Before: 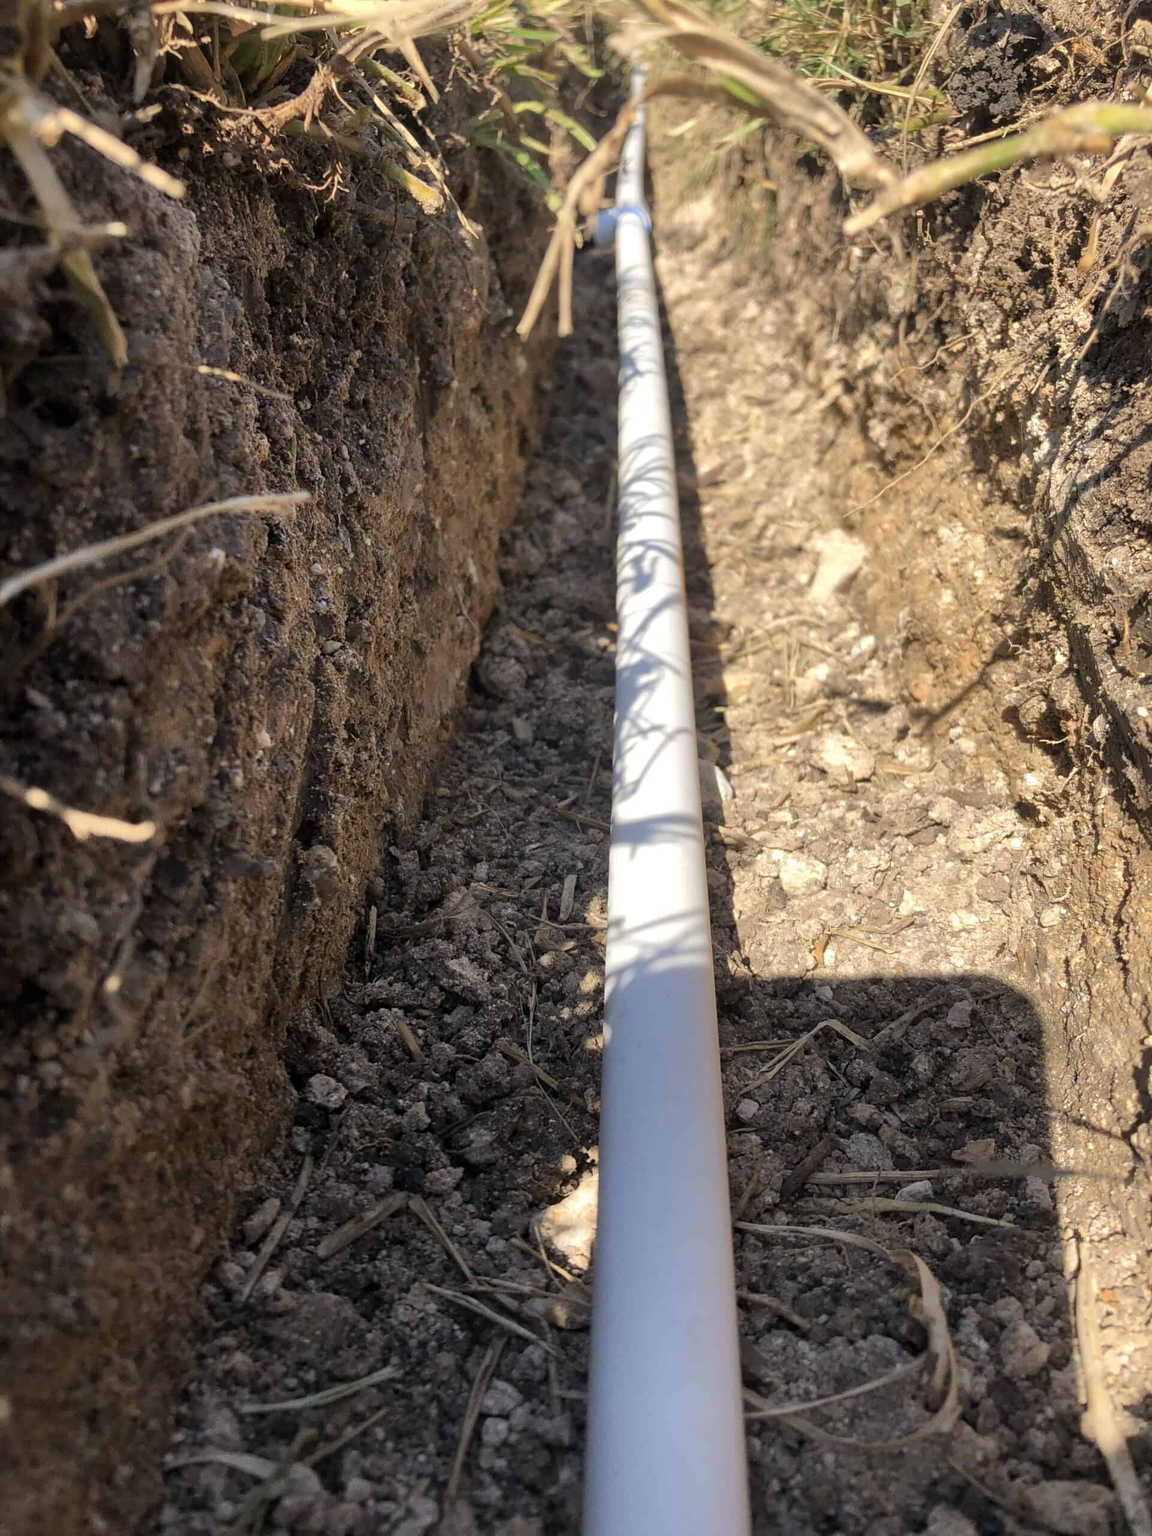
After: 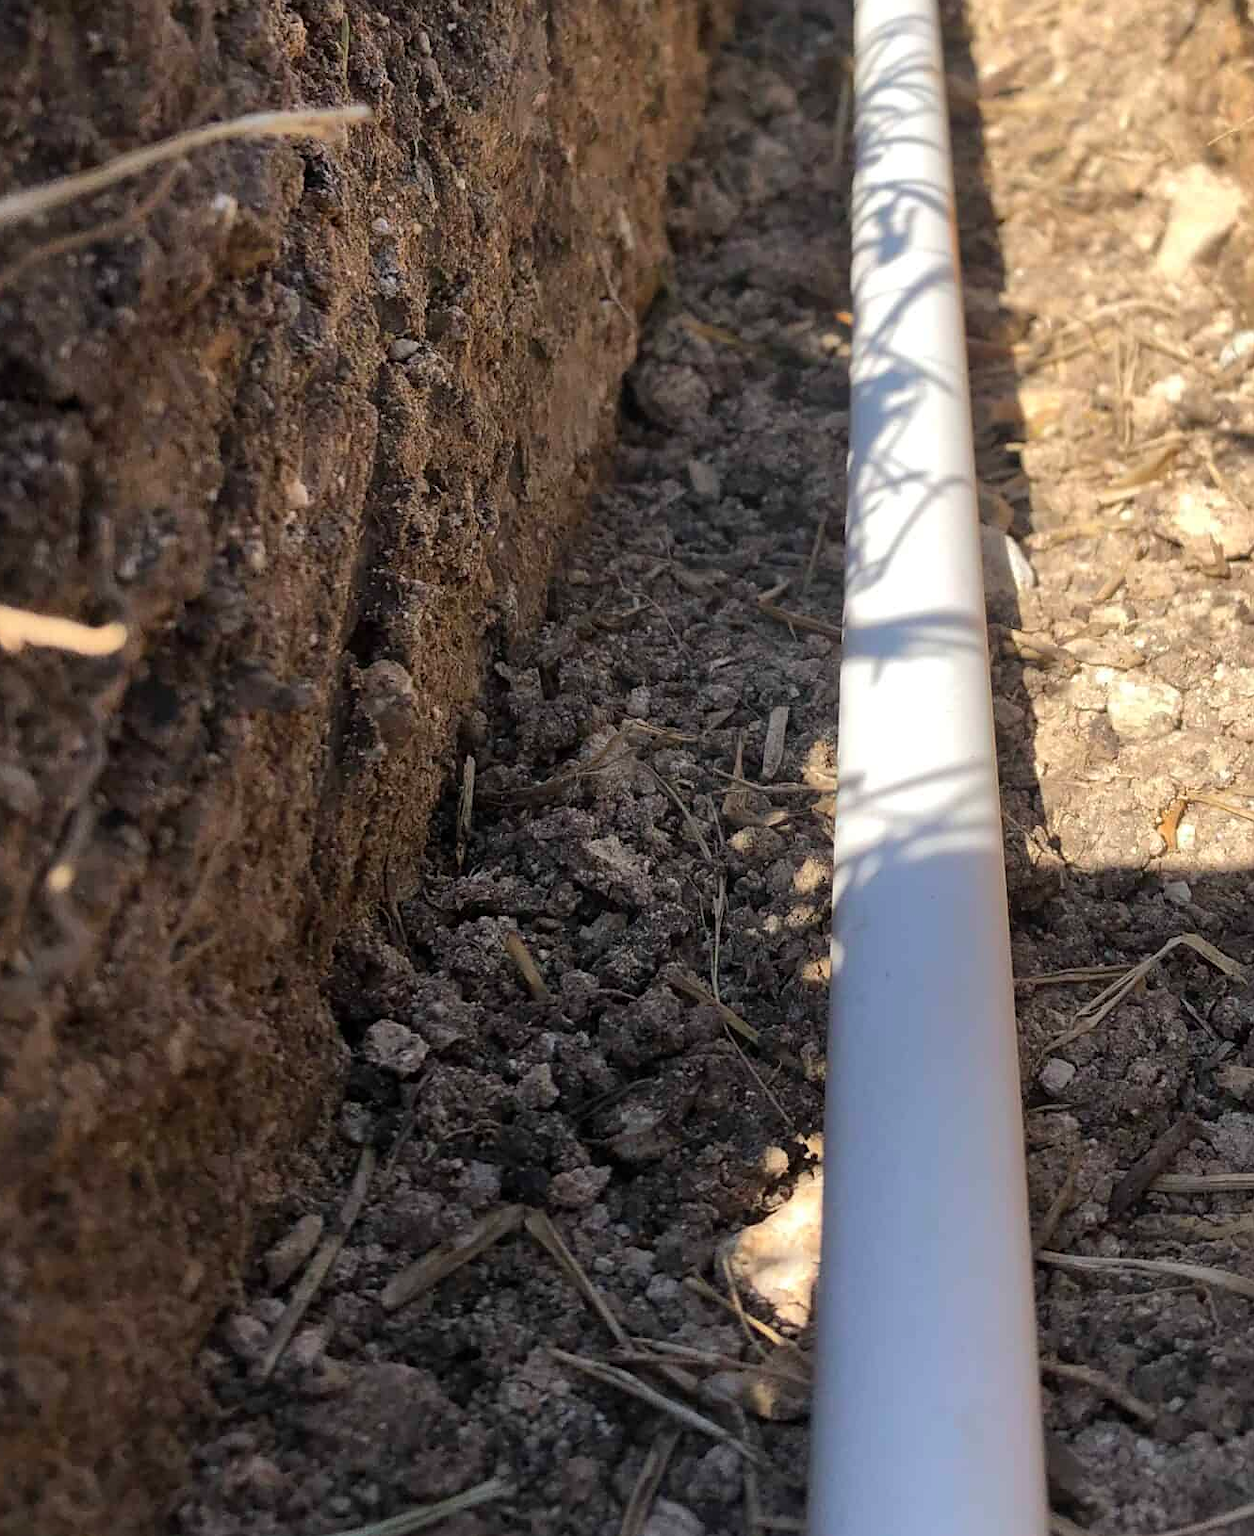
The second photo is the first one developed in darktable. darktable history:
crop: left 6.488%, top 27.668%, right 24.183%, bottom 8.656%
sharpen: radius 1, threshold 1
